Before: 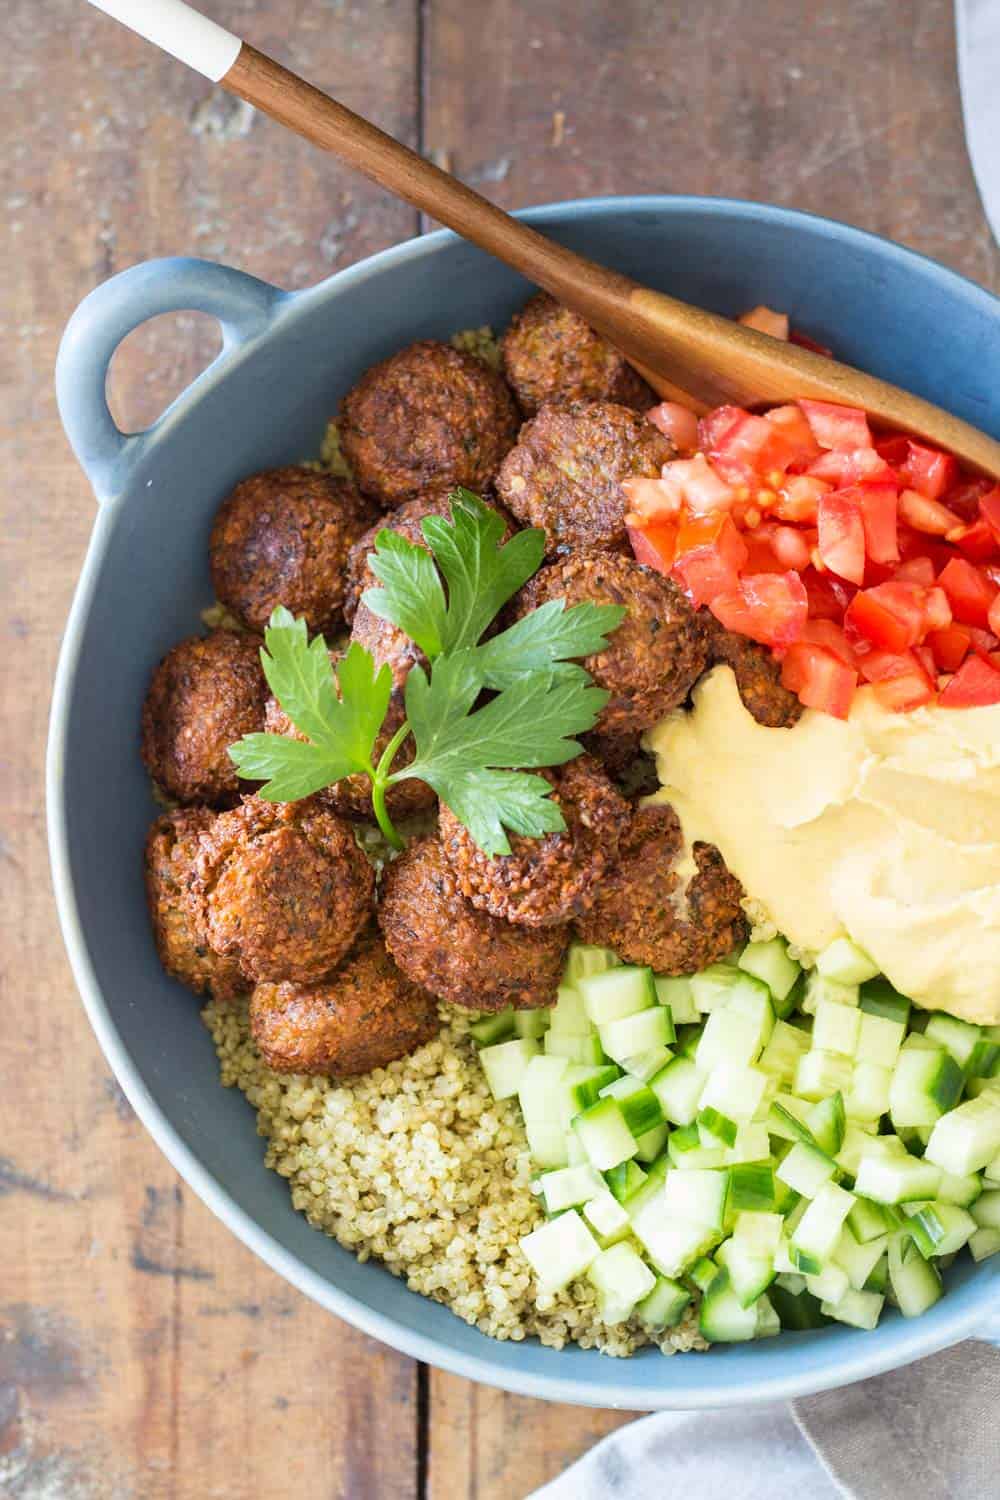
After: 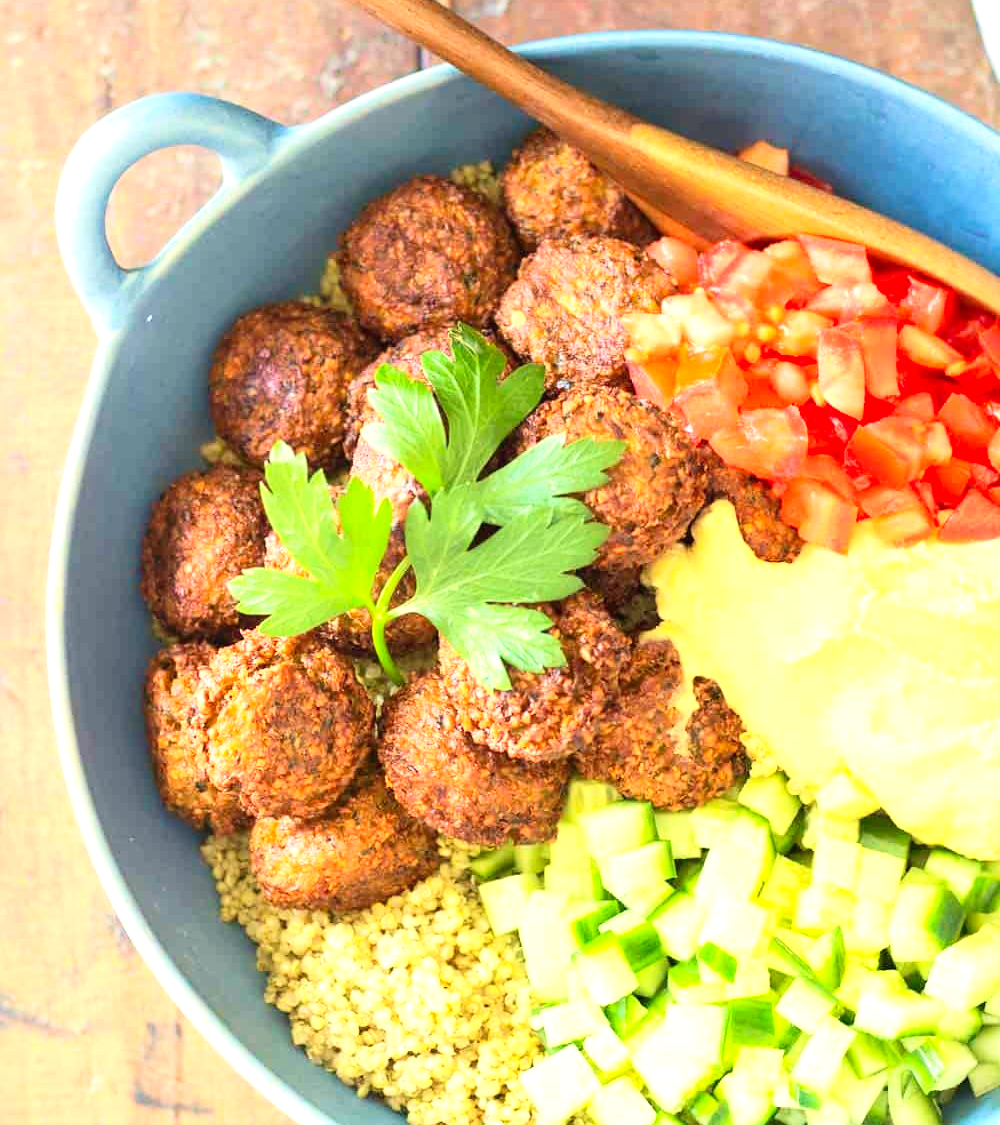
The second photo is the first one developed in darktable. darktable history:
exposure: black level correction 0, exposure 0.7 EV, compensate exposure bias true, compensate highlight preservation false
white balance: red 1.029, blue 0.92
contrast brightness saturation: contrast 0.2, brightness 0.16, saturation 0.22
velvia: on, module defaults
crop: top 11.038%, bottom 13.962%
